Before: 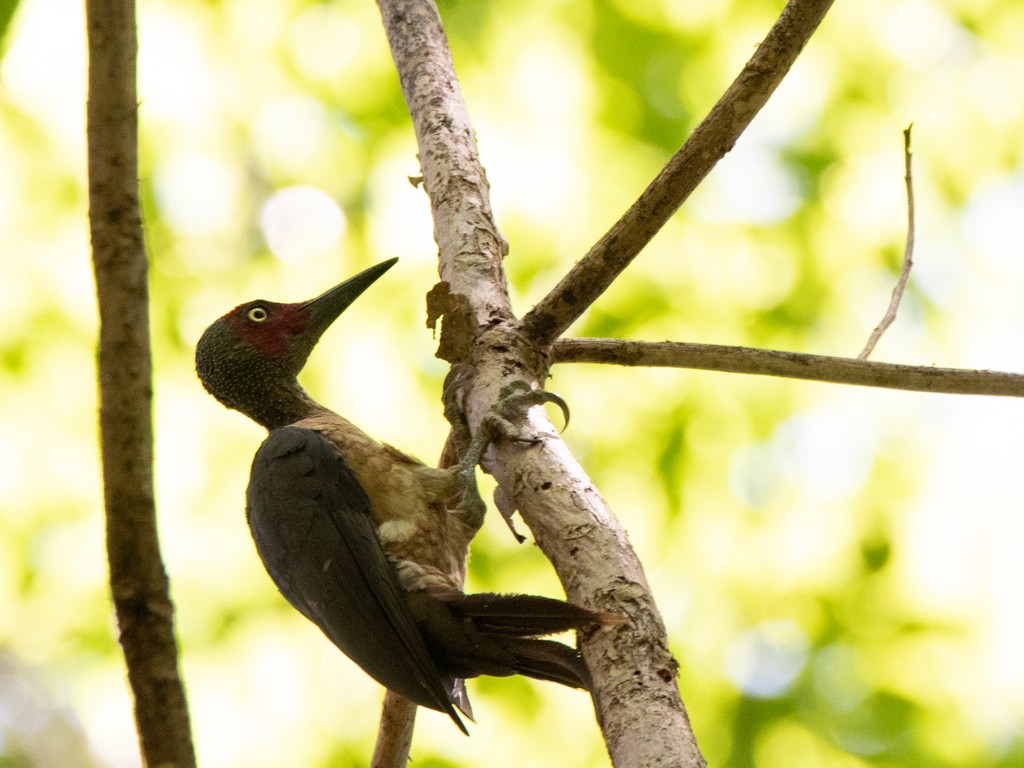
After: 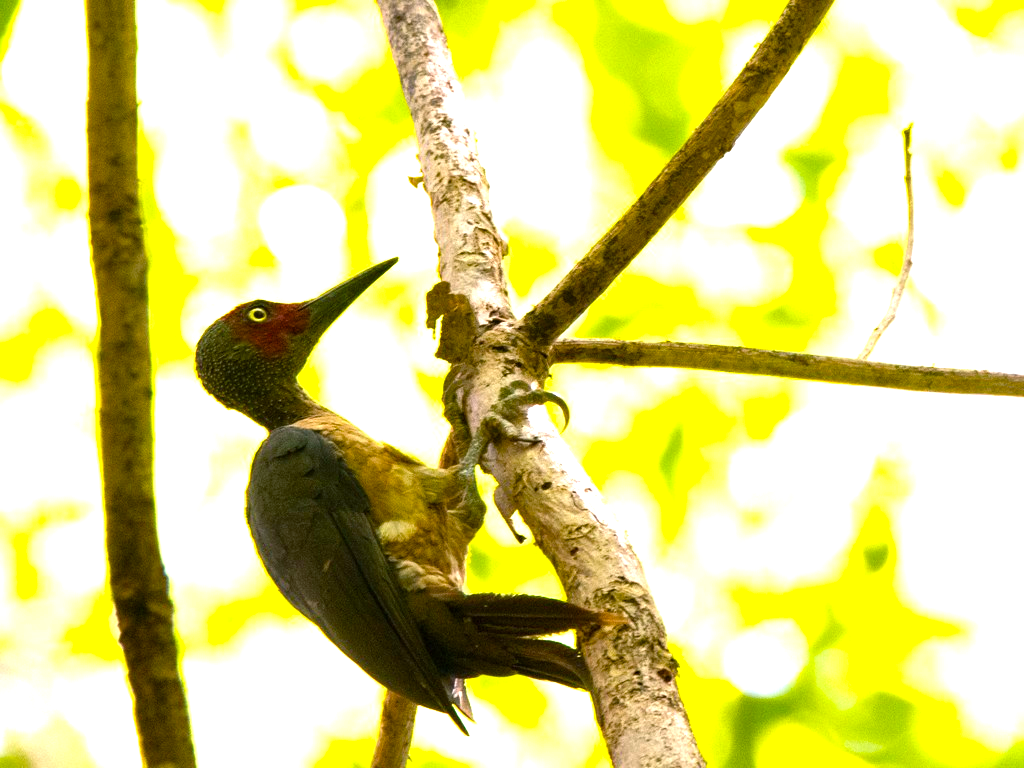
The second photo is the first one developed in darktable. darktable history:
color balance rgb: shadows lift › chroma 2.011%, shadows lift › hue 216.96°, highlights gain › chroma 0.193%, highlights gain › hue 329.76°, perceptual saturation grading › global saturation 36.145%, perceptual saturation grading › shadows 36.014%, perceptual brilliance grading › global brilliance 30.297%
